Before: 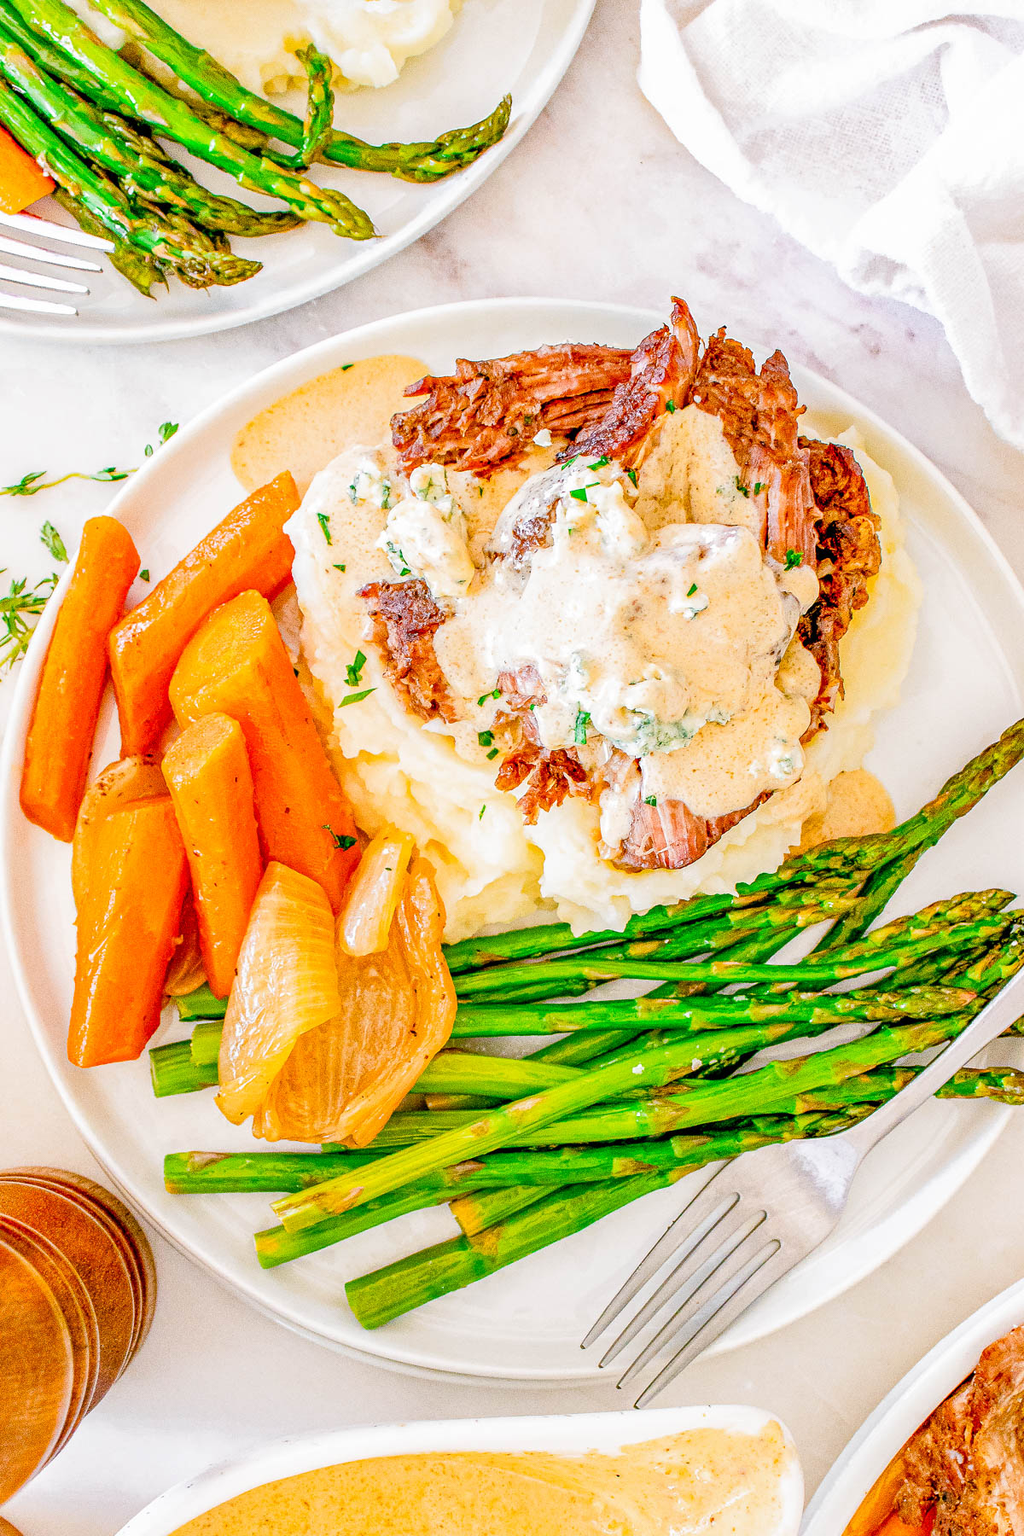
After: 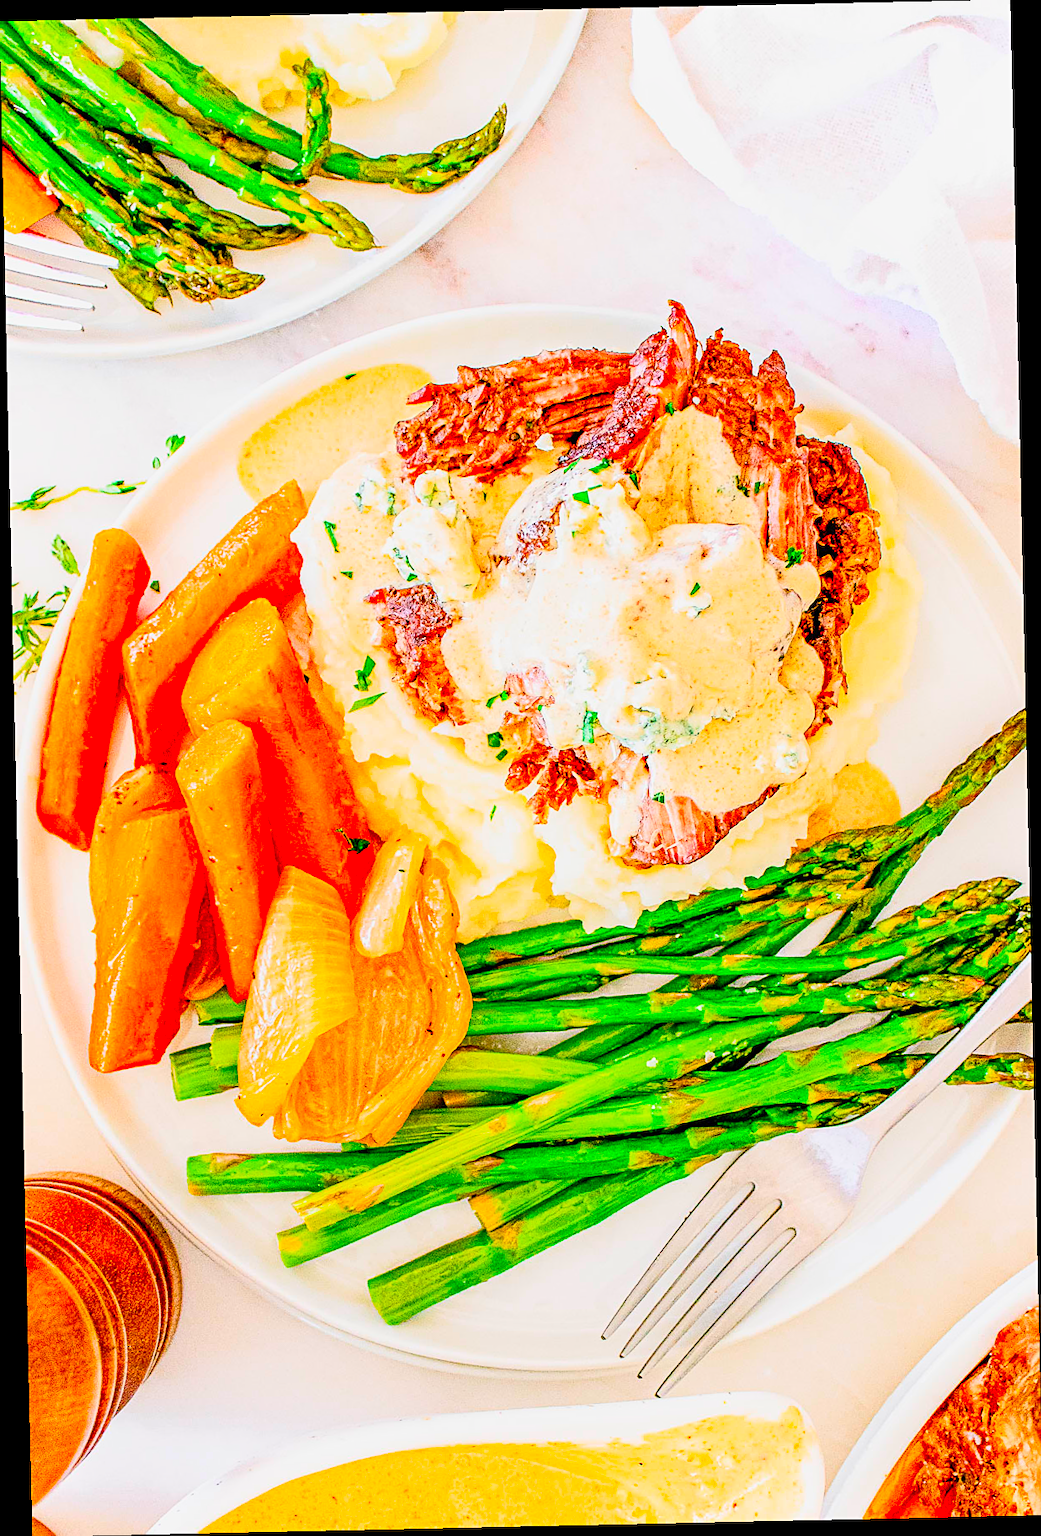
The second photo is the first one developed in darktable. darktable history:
rotate and perspective: rotation -1.24°, automatic cropping off
exposure: exposure -0.492 EV, compensate highlight preservation false
tone equalizer: on, module defaults
sharpen: on, module defaults
contrast brightness saturation: contrast 0.2, brightness 0.2, saturation 0.8
shadows and highlights: shadows 0, highlights 40
